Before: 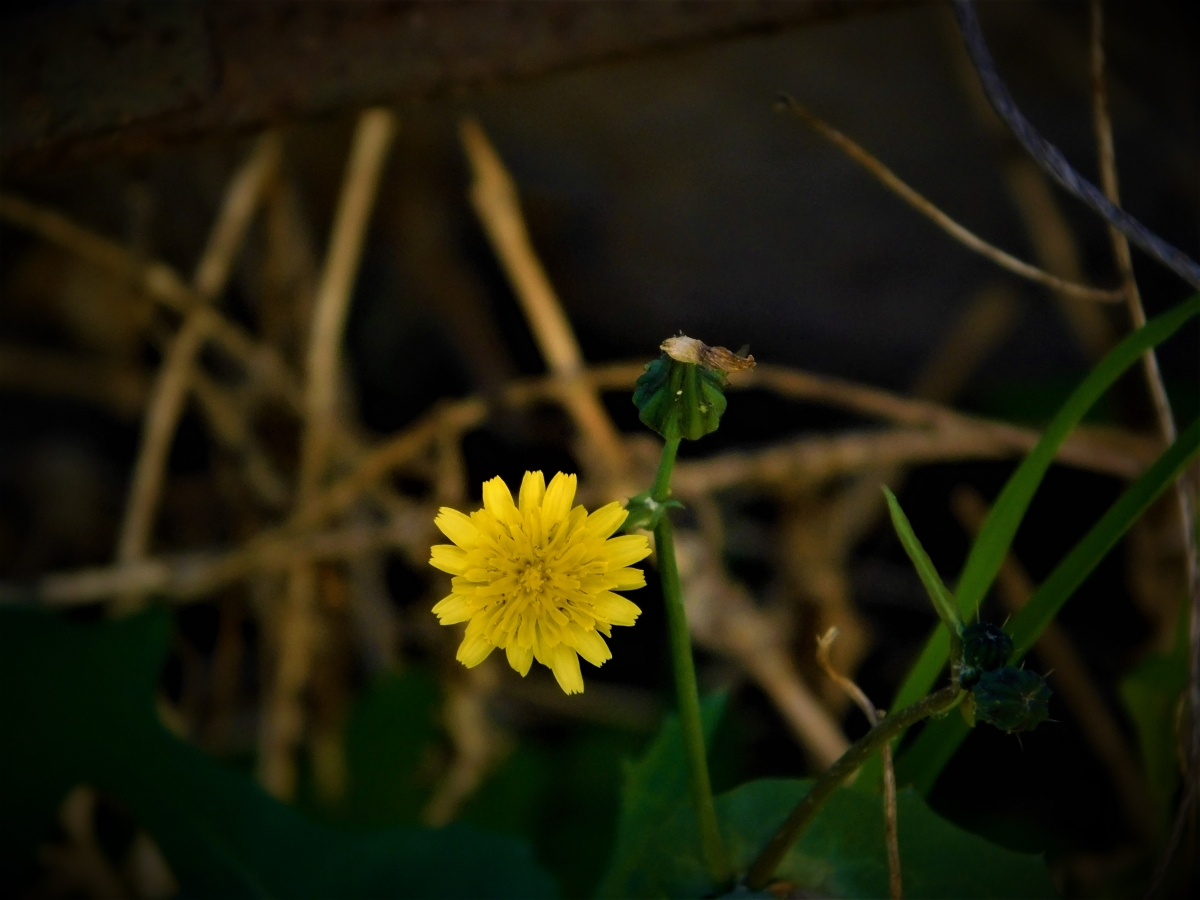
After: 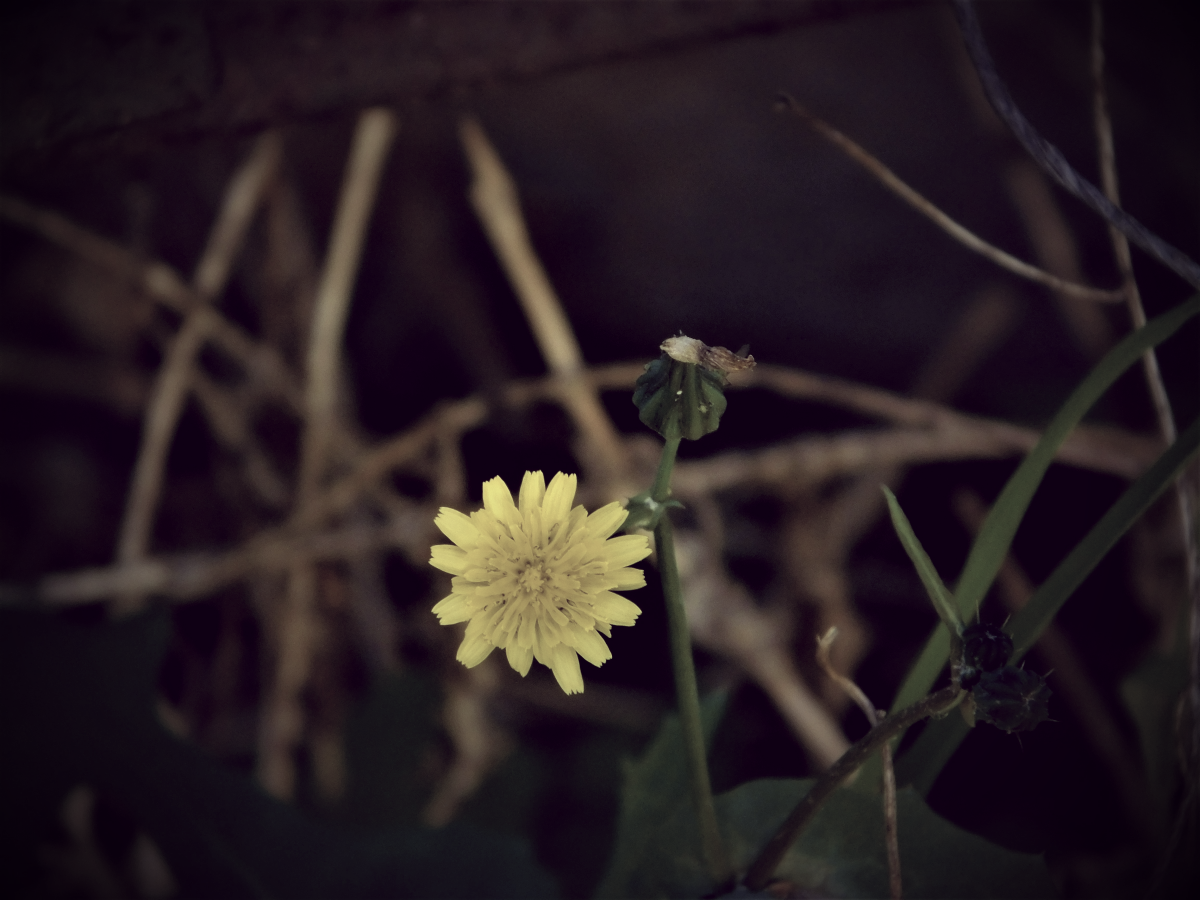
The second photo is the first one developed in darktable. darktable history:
color correction: highlights a* -20.17, highlights b* 20.27, shadows a* 20.03, shadows b* -20.46, saturation 0.43
vignetting: on, module defaults
